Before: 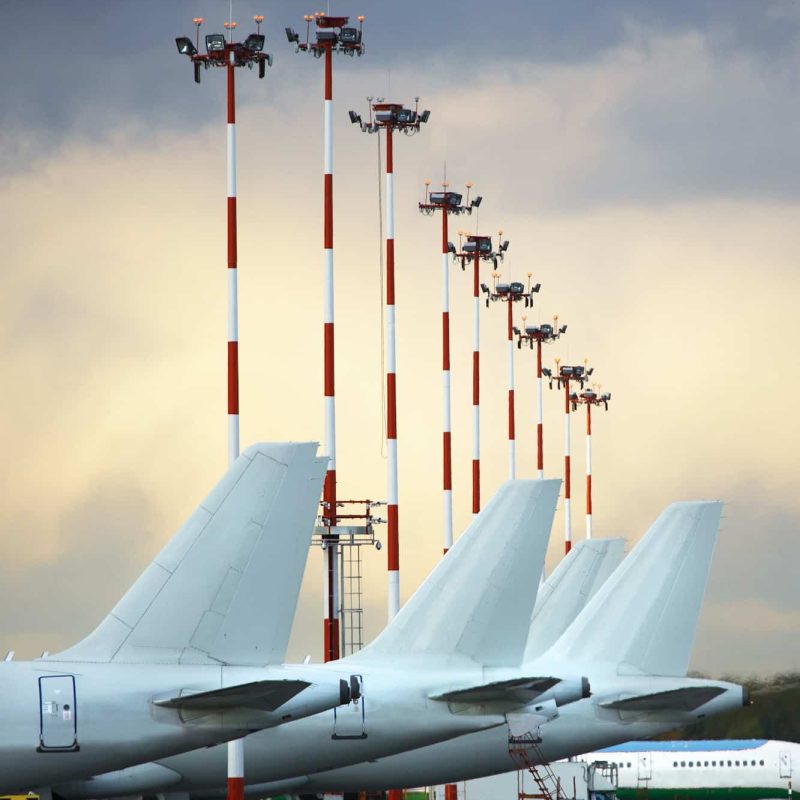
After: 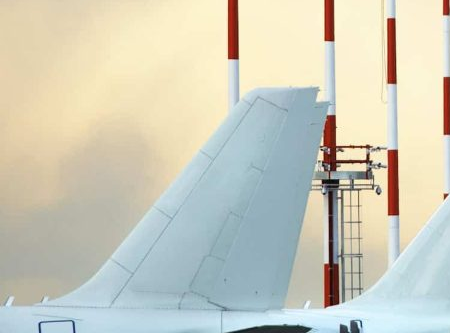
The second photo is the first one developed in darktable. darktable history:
crop: top 44.45%, right 43.729%, bottom 13.002%
